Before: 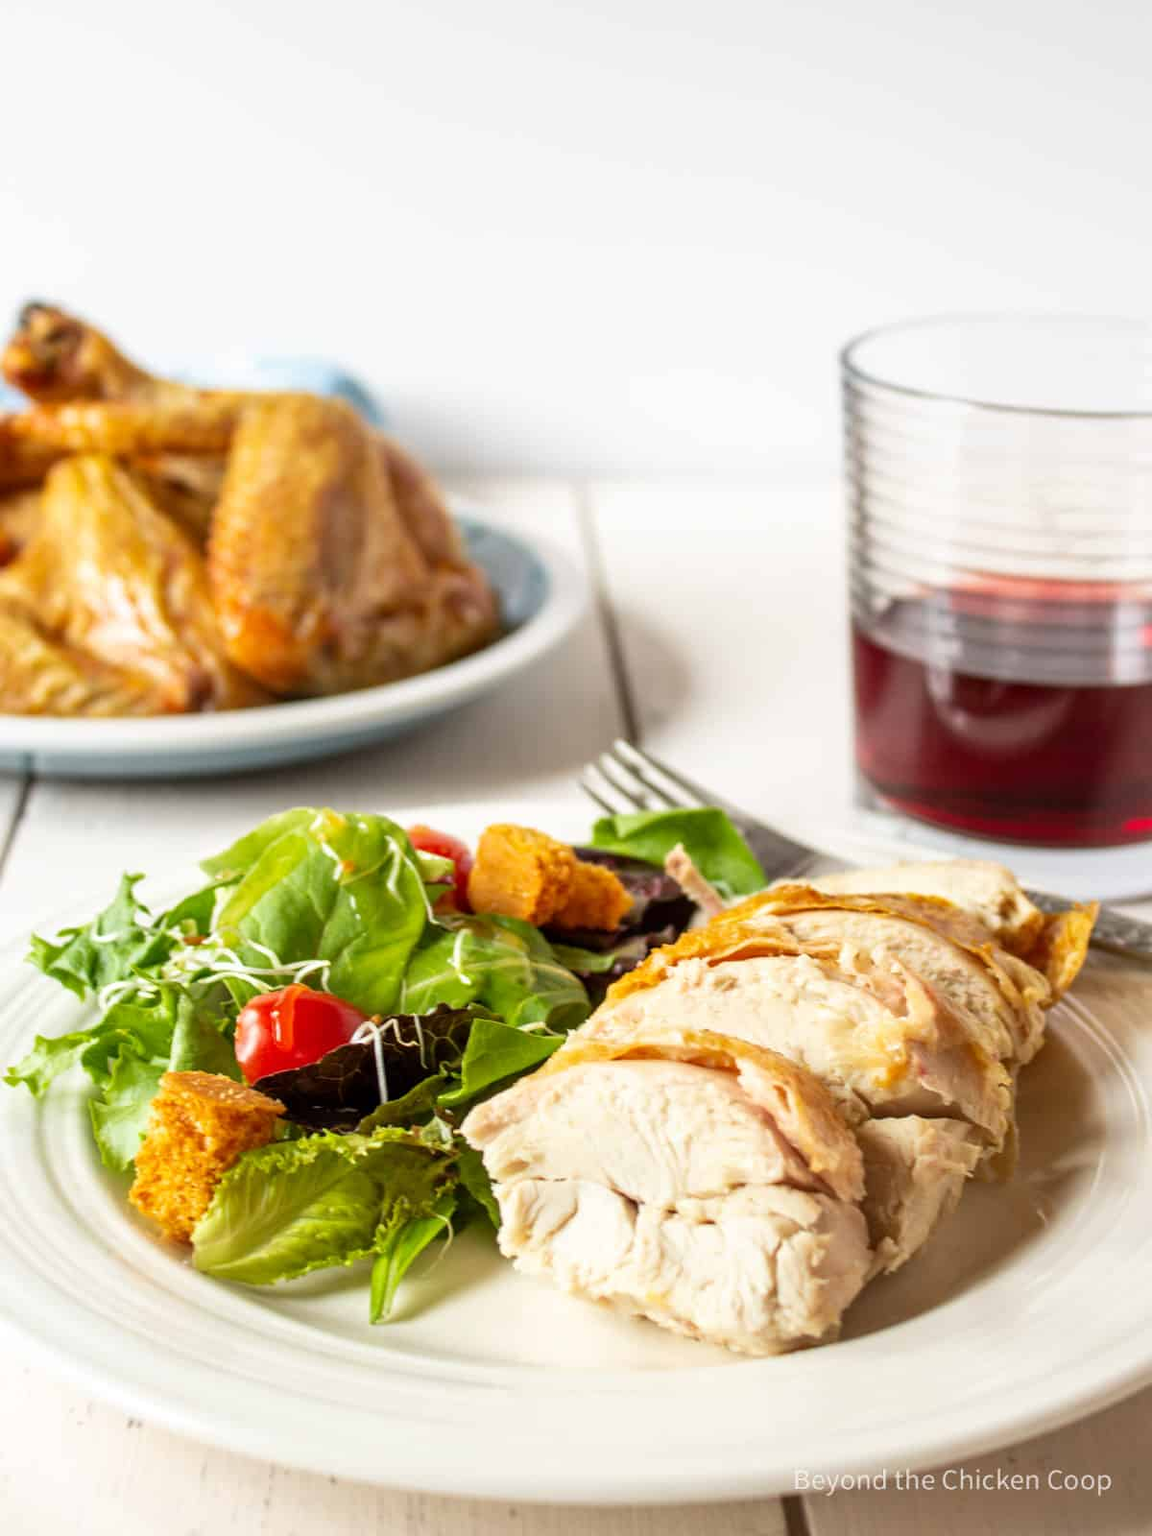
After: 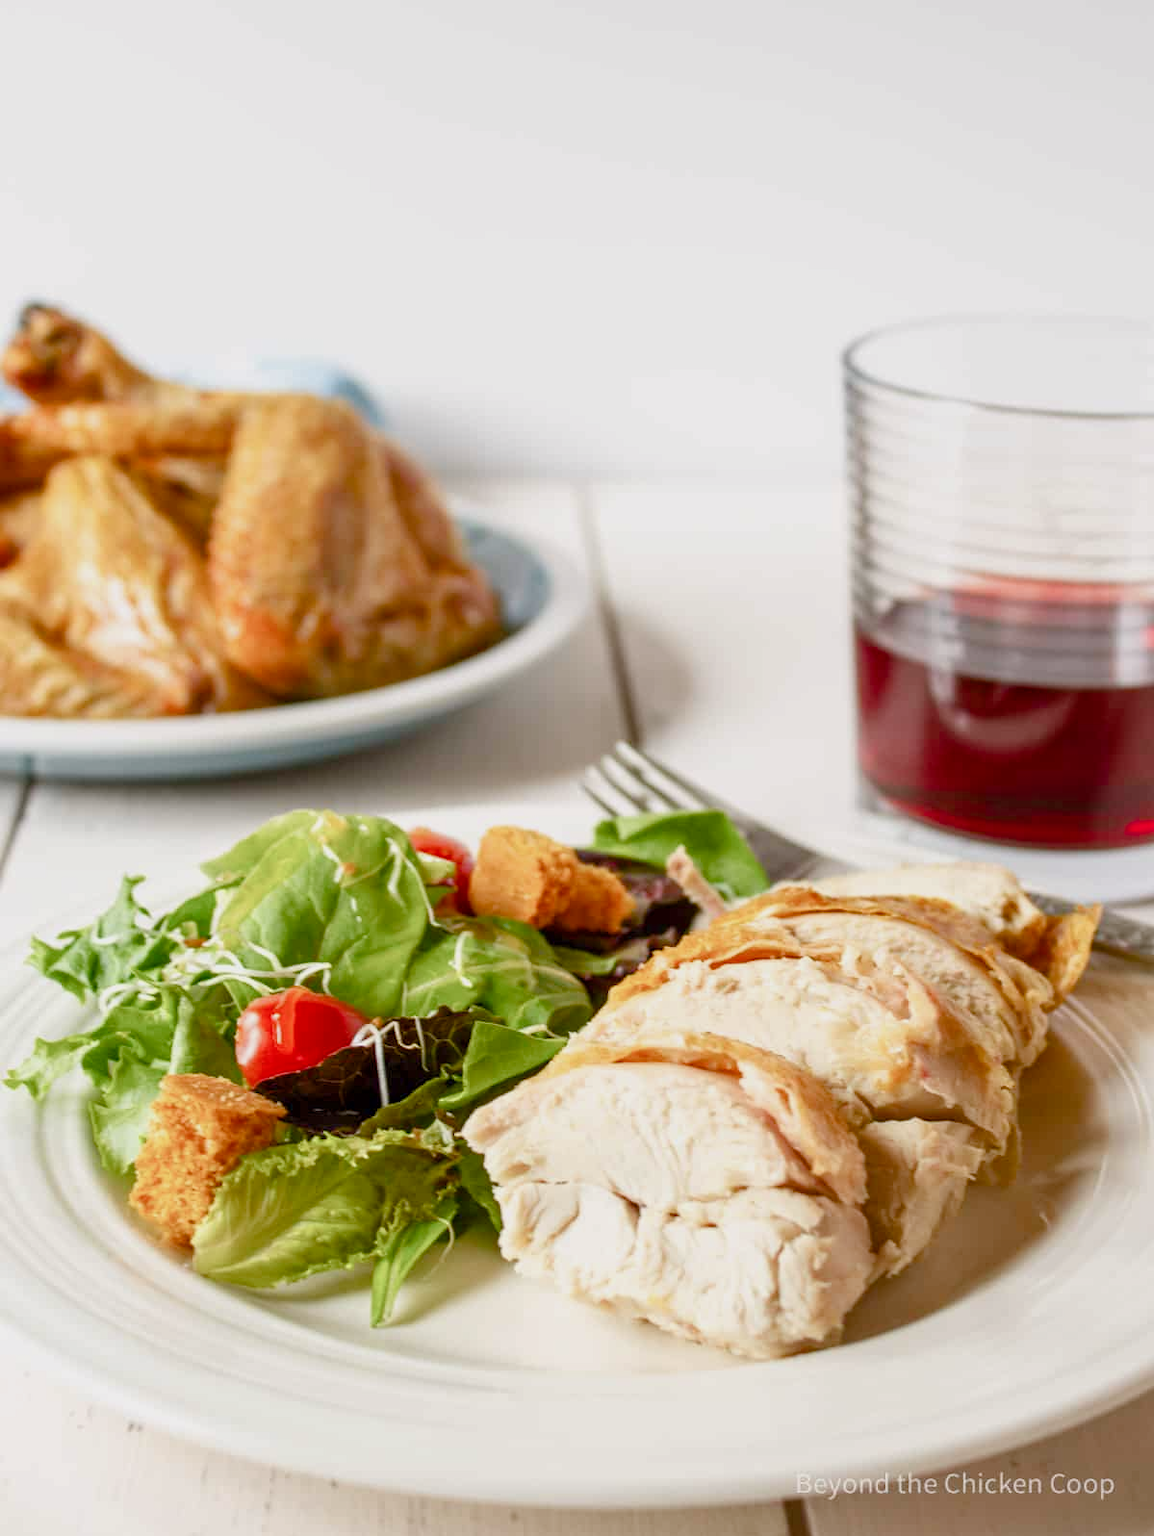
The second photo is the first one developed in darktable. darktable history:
crop: top 0.05%, bottom 0.098%
color balance rgb: shadows lift › chroma 1%, shadows lift › hue 113°, highlights gain › chroma 0.2%, highlights gain › hue 333°, perceptual saturation grading › global saturation 20%, perceptual saturation grading › highlights -50%, perceptual saturation grading › shadows 25%, contrast -10%
